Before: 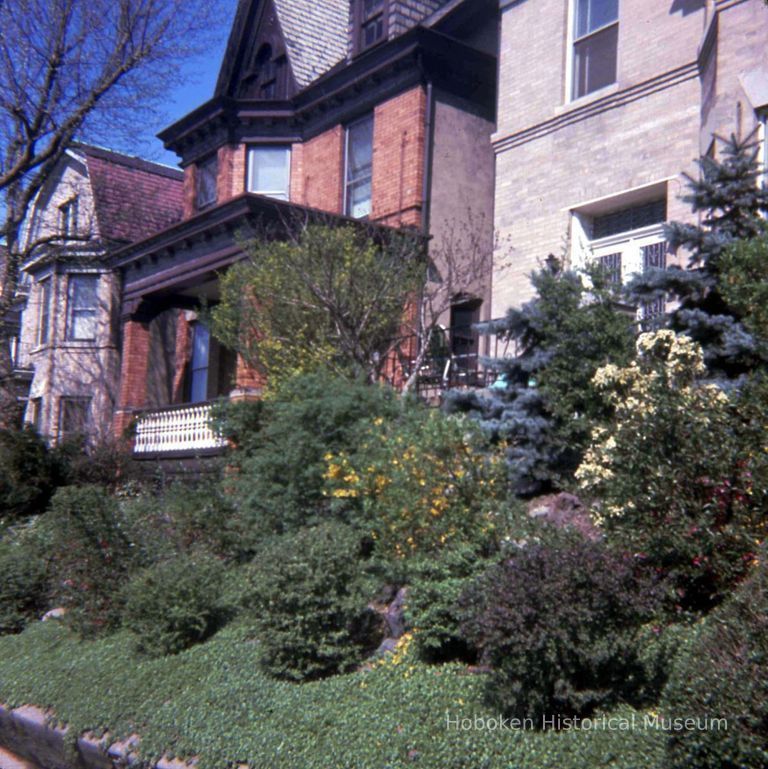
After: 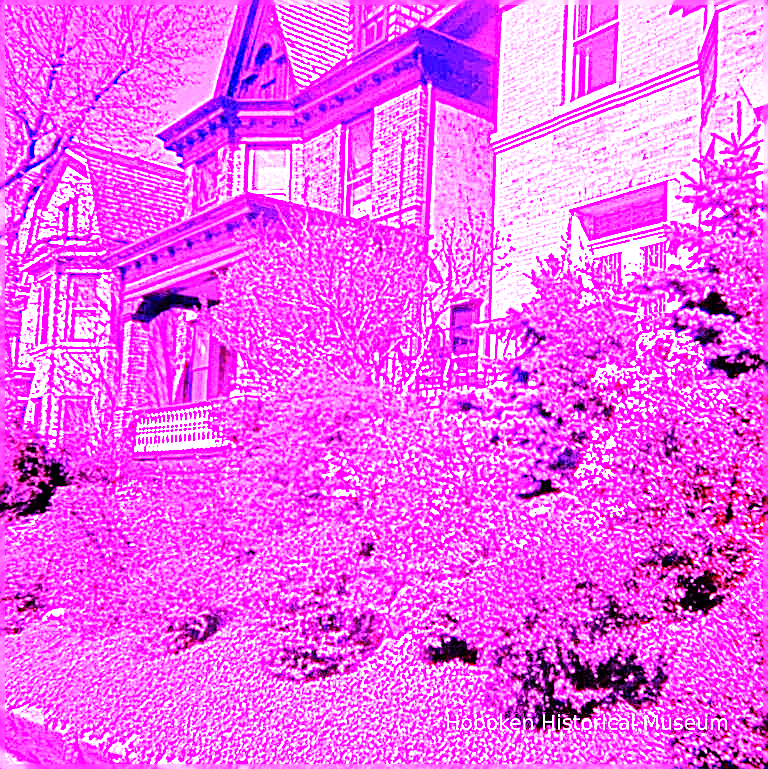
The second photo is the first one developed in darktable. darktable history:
tone equalizer: -8 EV -0.417 EV, -7 EV -0.389 EV, -6 EV -0.333 EV, -5 EV -0.222 EV, -3 EV 0.222 EV, -2 EV 0.333 EV, -1 EV 0.389 EV, +0 EV 0.417 EV, edges refinement/feathering 500, mask exposure compensation -1.25 EV, preserve details no
sharpen: on, module defaults
white balance: red 8, blue 8
